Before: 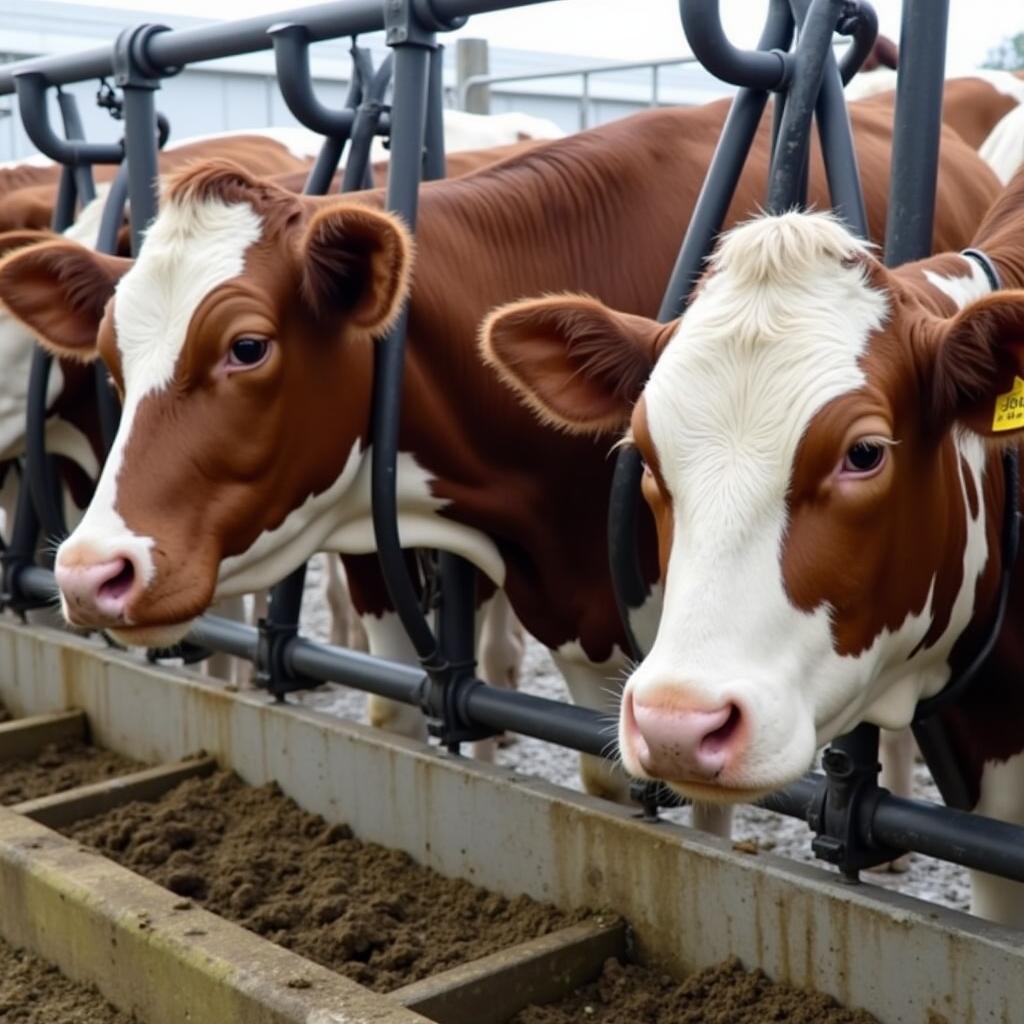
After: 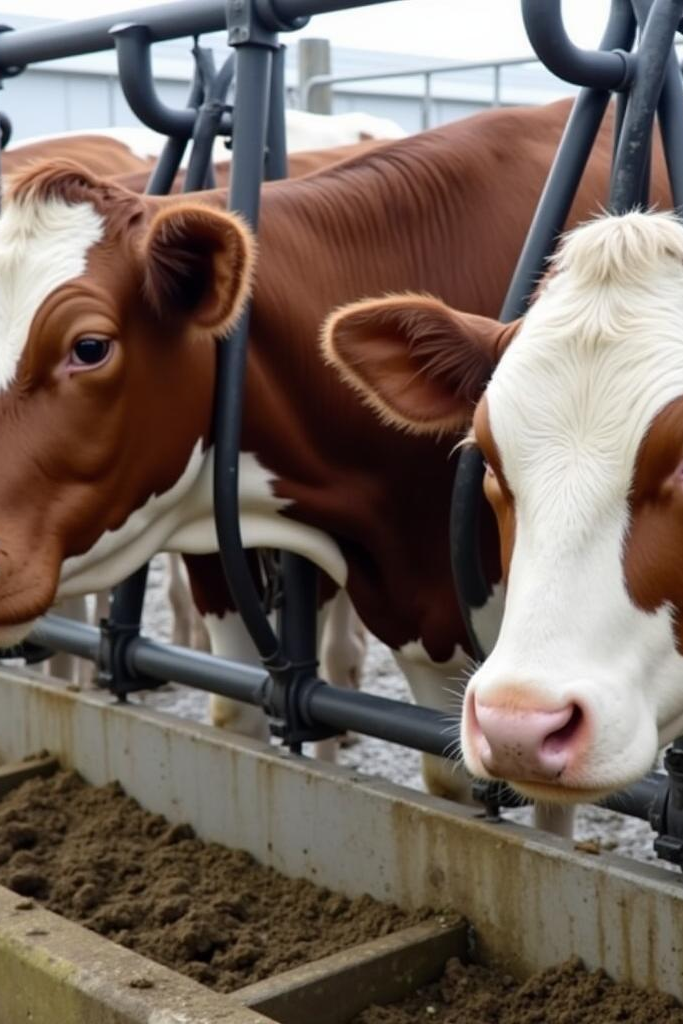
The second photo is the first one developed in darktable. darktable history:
crop and rotate: left 15.446%, right 17.836%
color correction: saturation 0.98
